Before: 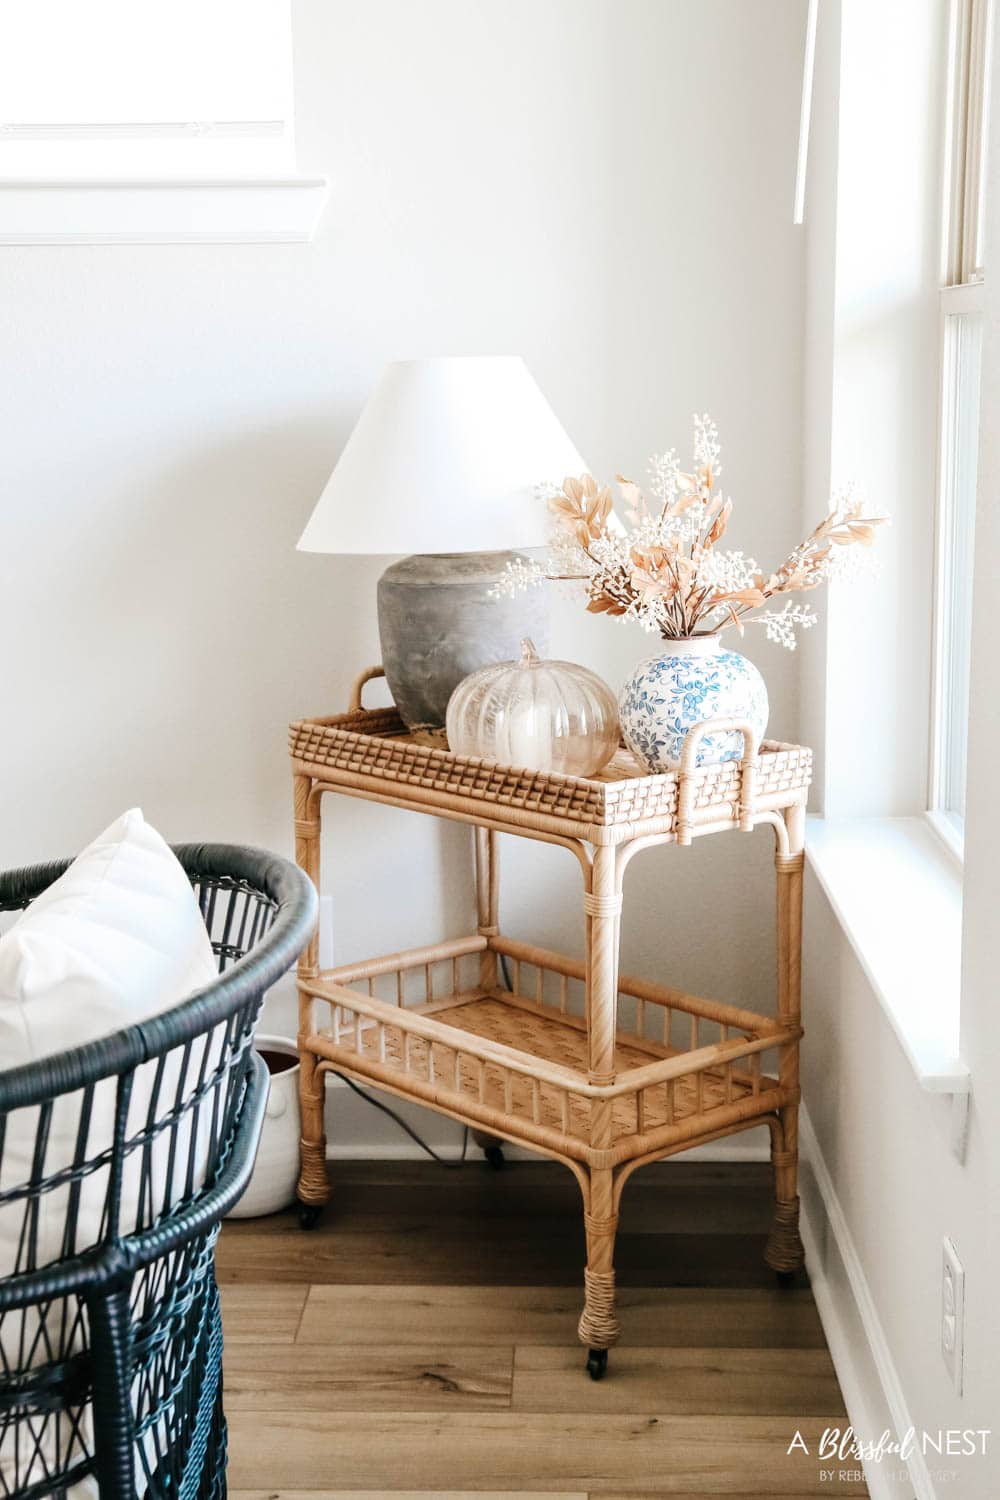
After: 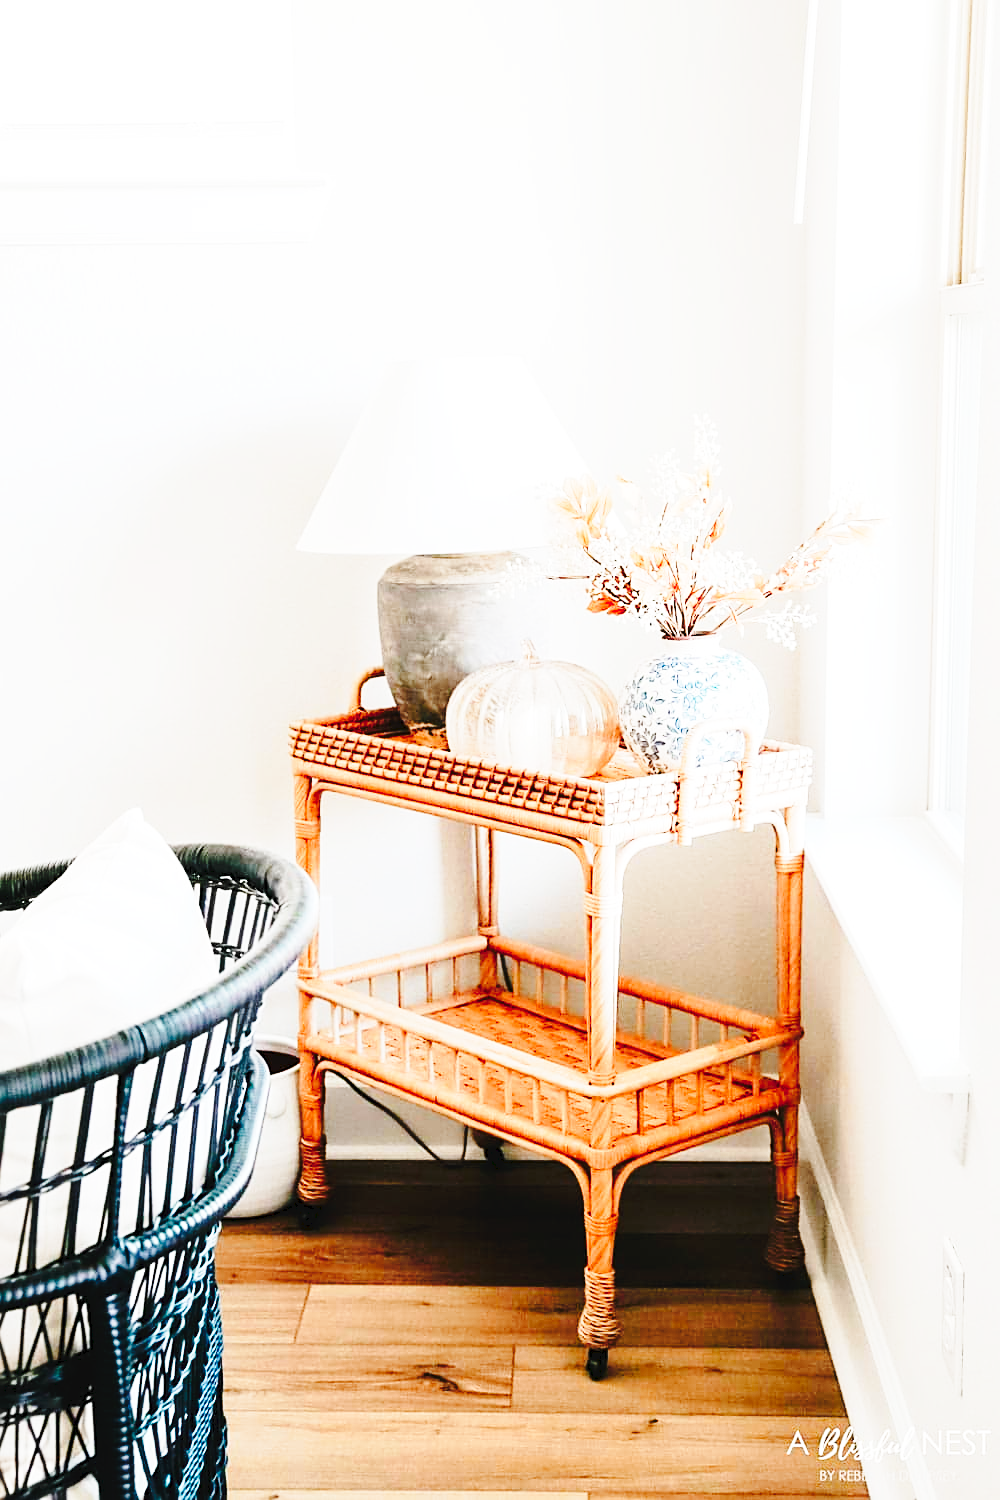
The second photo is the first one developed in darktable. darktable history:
color zones: curves: ch1 [(0.24, 0.629) (0.75, 0.5)]; ch2 [(0.255, 0.454) (0.745, 0.491)]
tone curve: curves: ch0 [(0, 0) (0.003, 0.04) (0.011, 0.04) (0.025, 0.043) (0.044, 0.049) (0.069, 0.066) (0.1, 0.095) (0.136, 0.121) (0.177, 0.154) (0.224, 0.211) (0.277, 0.281) (0.335, 0.358) (0.399, 0.452) (0.468, 0.54) (0.543, 0.628) (0.623, 0.721) (0.709, 0.801) (0.801, 0.883) (0.898, 0.948) (1, 1)], preserve colors none
base curve: curves: ch0 [(0, 0) (0.028, 0.03) (0.121, 0.232) (0.46, 0.748) (0.859, 0.968) (1, 1)], preserve colors none
sharpen: on, module defaults
